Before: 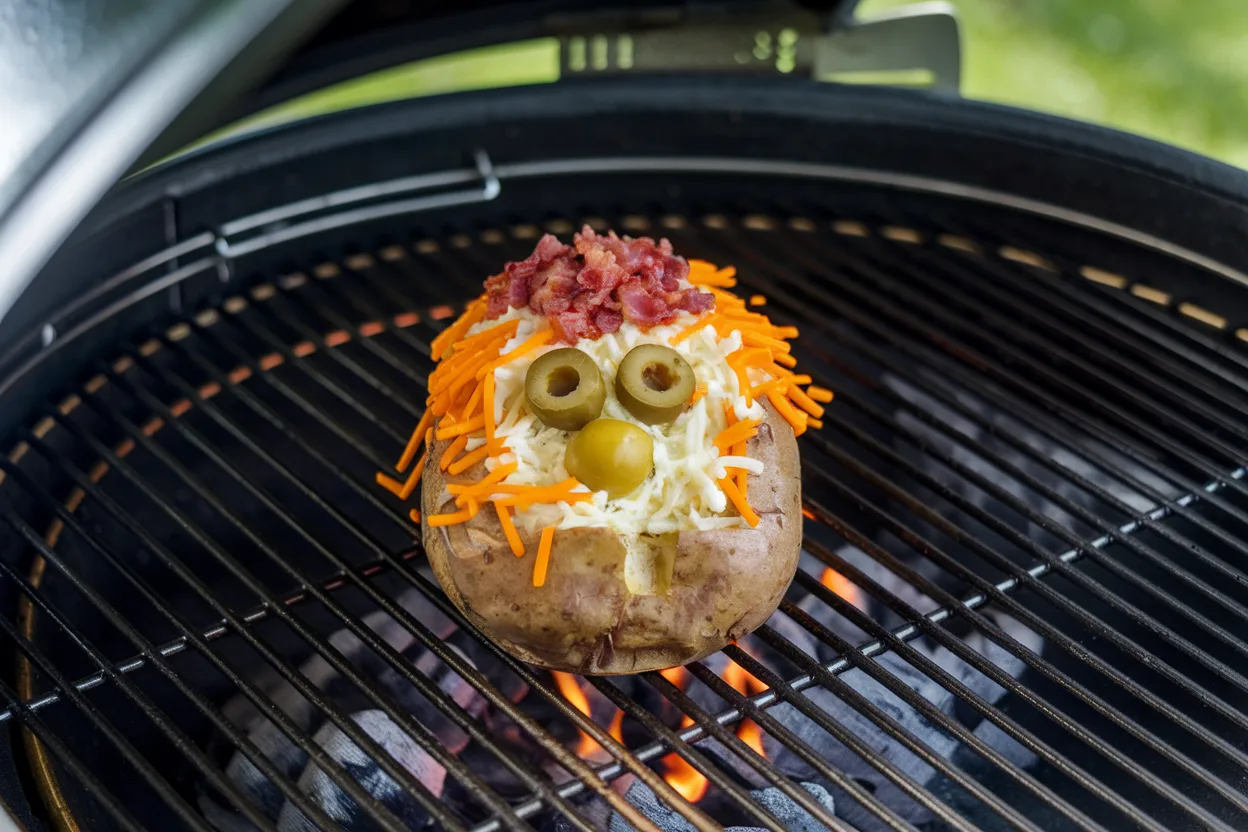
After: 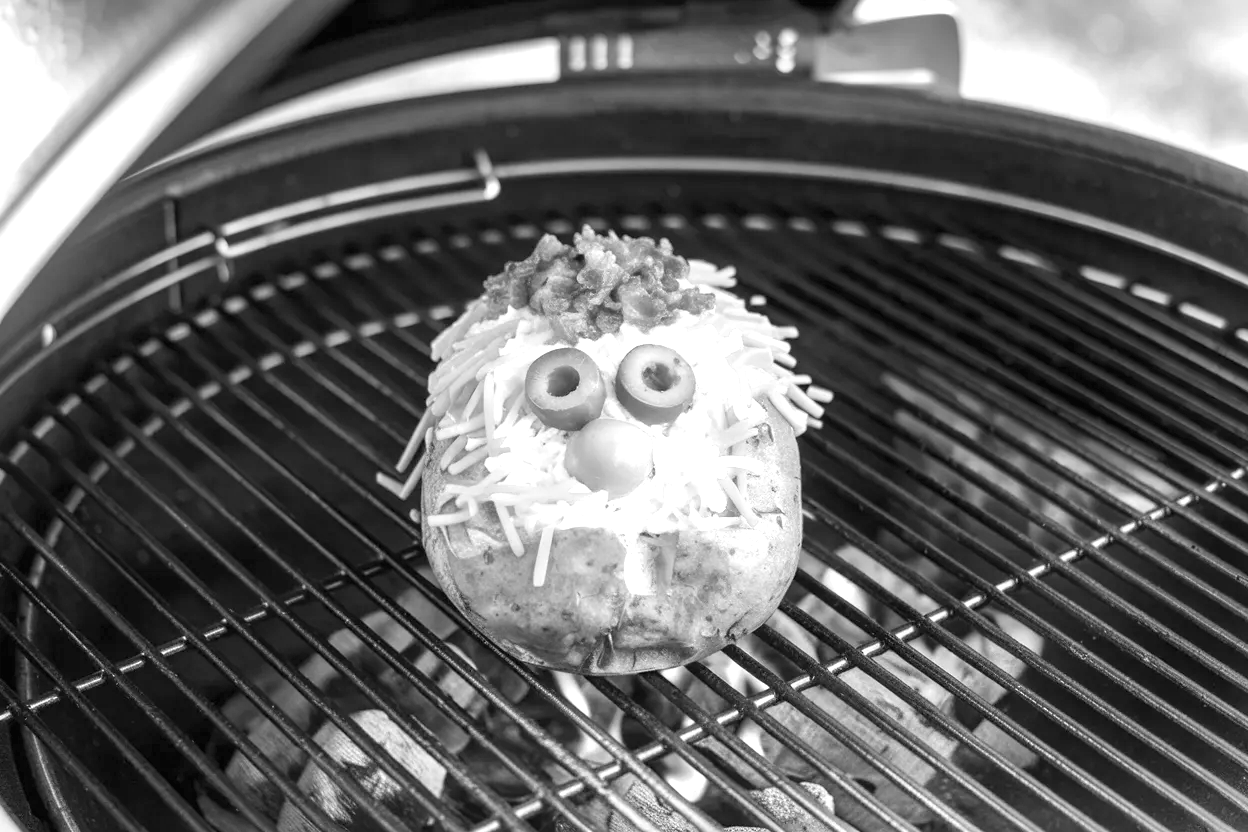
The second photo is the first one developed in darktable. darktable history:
contrast brightness saturation: brightness 0.09, saturation 0.19
color zones: curves: ch1 [(0, -0.394) (0.143, -0.394) (0.286, -0.394) (0.429, -0.392) (0.571, -0.391) (0.714, -0.391) (0.857, -0.391) (1, -0.394)]
exposure: black level correction 0, exposure 1.1 EV, compensate exposure bias true, compensate highlight preservation false
